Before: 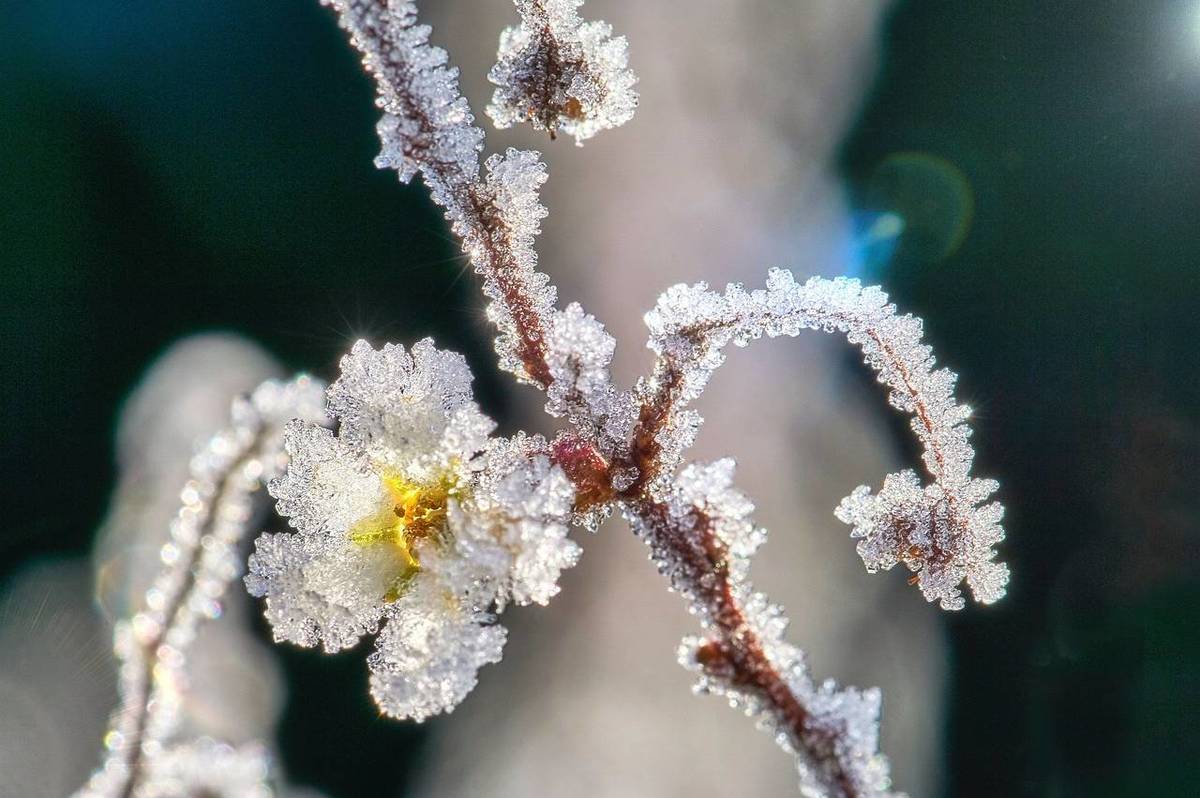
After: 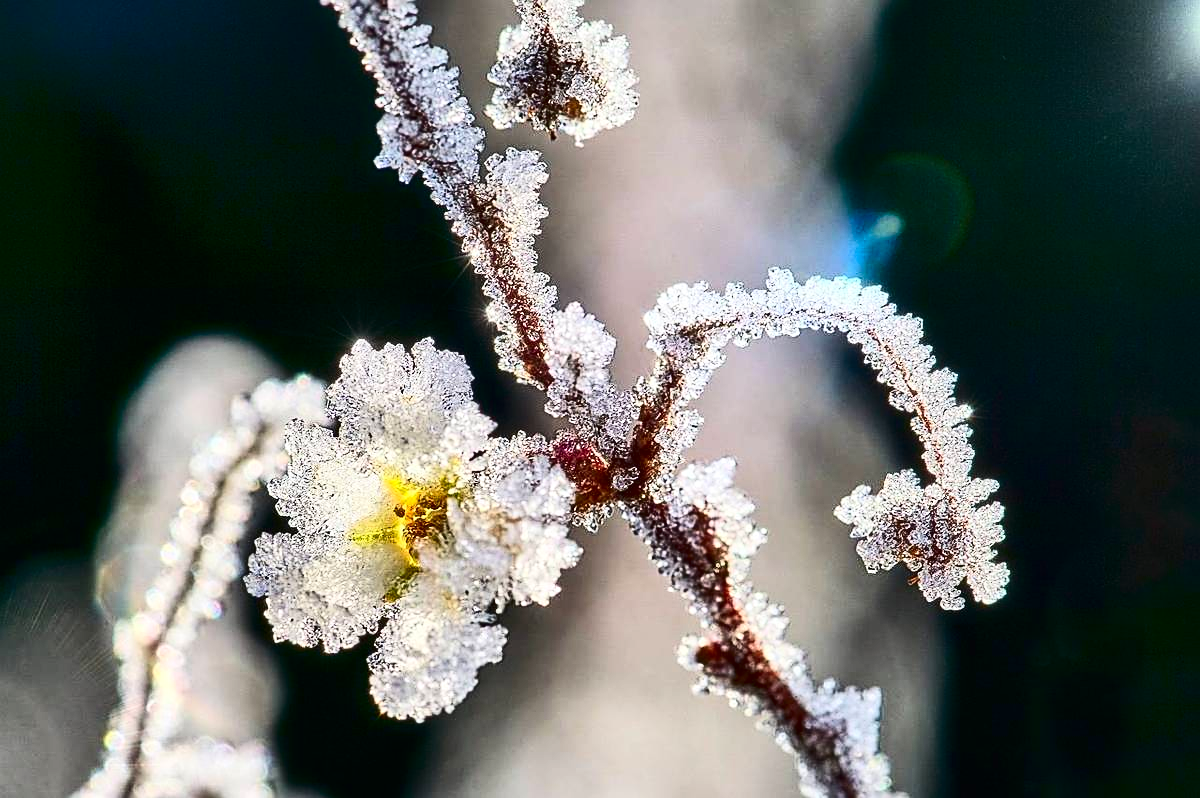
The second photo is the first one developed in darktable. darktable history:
sharpen: on, module defaults
contrast brightness saturation: contrast 0.324, brightness -0.07, saturation 0.173
